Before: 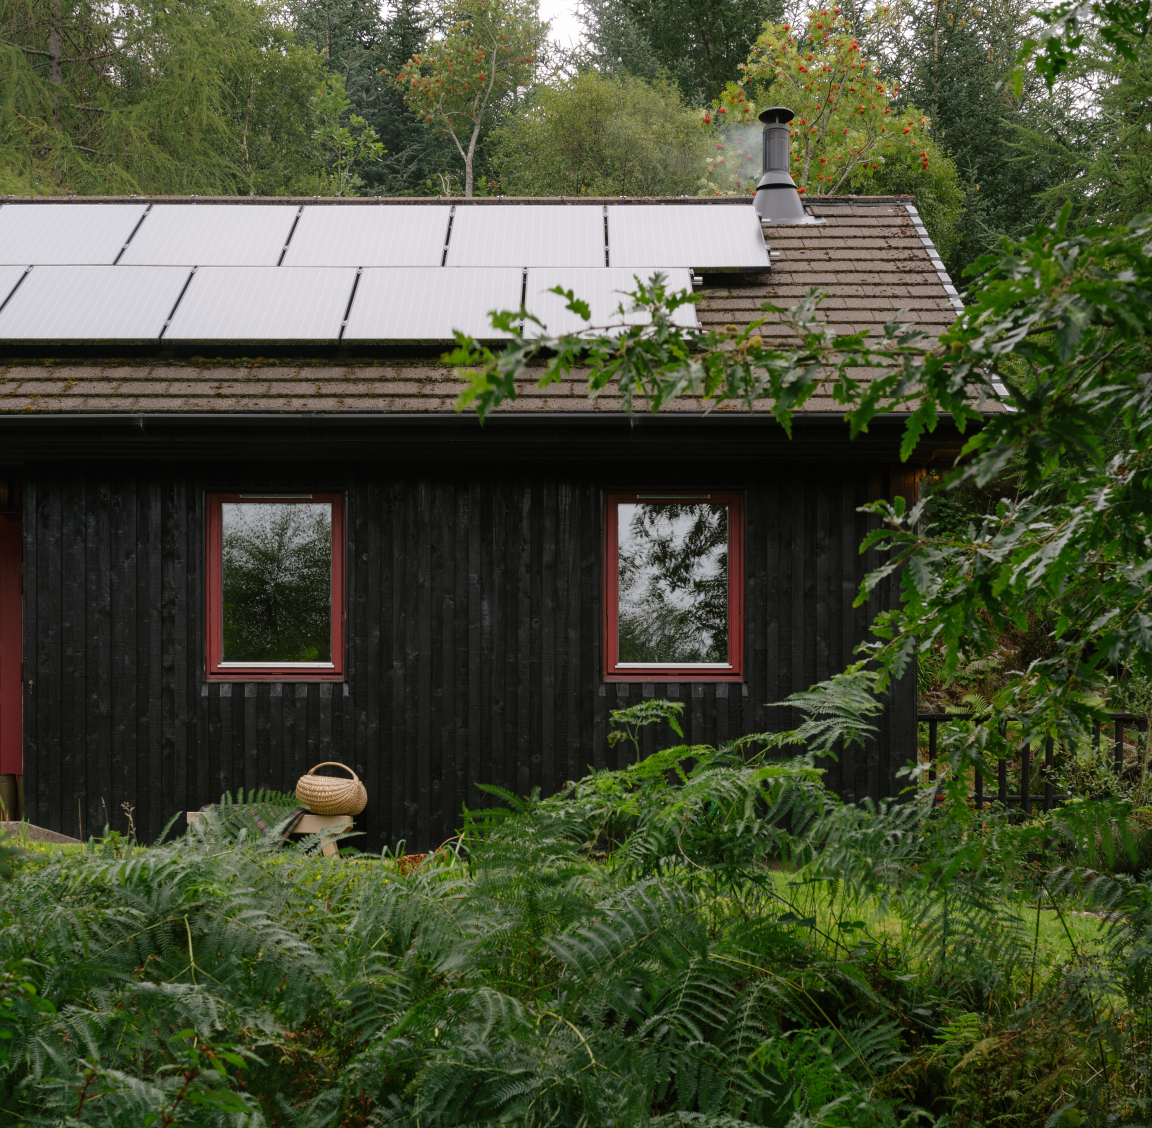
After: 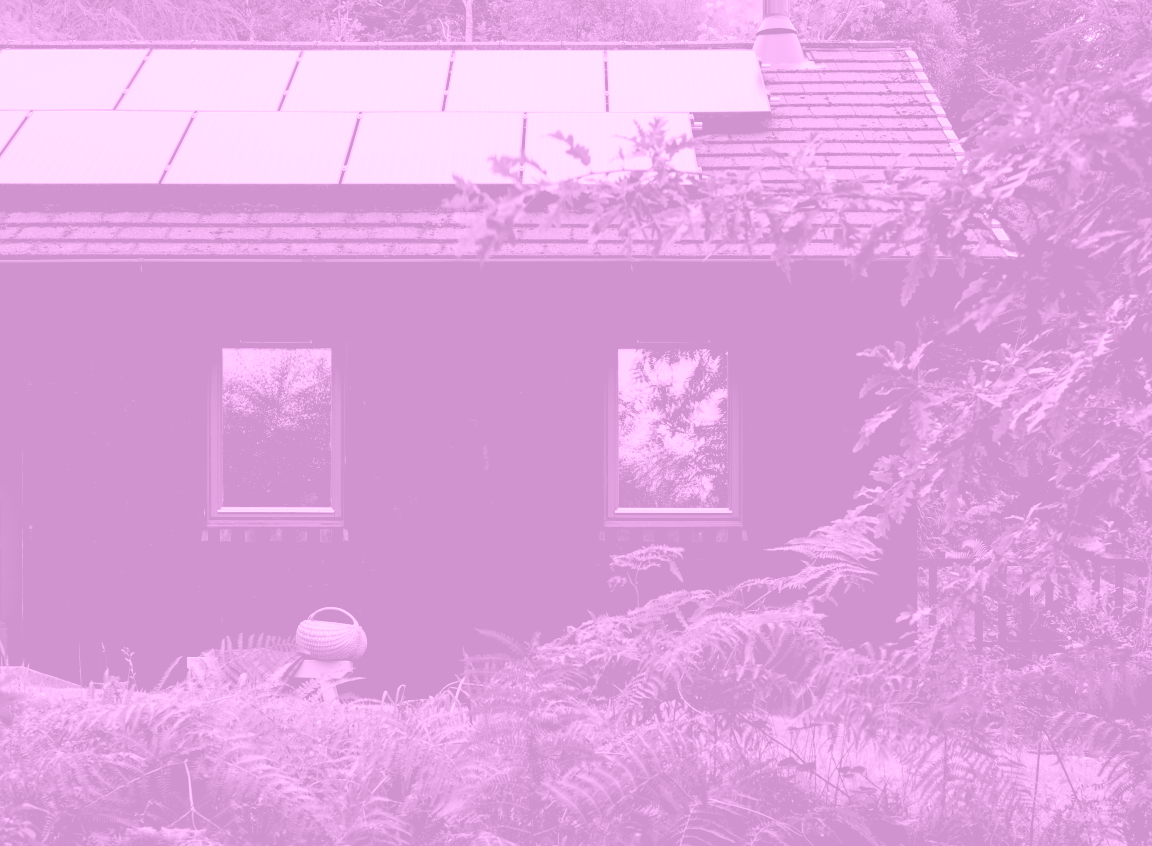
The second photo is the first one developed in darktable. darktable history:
crop: top 13.819%, bottom 11.169%
white balance: red 0.924, blue 1.095
levels: levels [0.182, 0.542, 0.902]
colorize: hue 331.2°, saturation 75%, source mix 30.28%, lightness 70.52%, version 1
